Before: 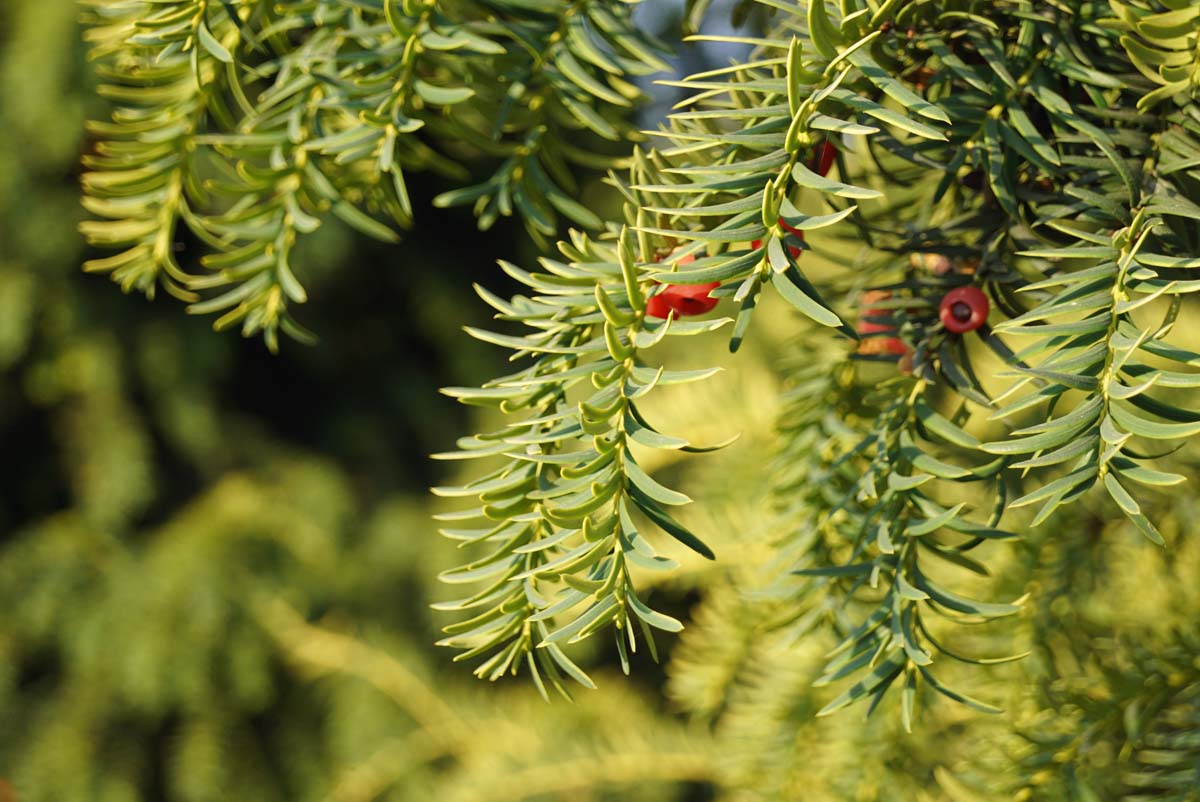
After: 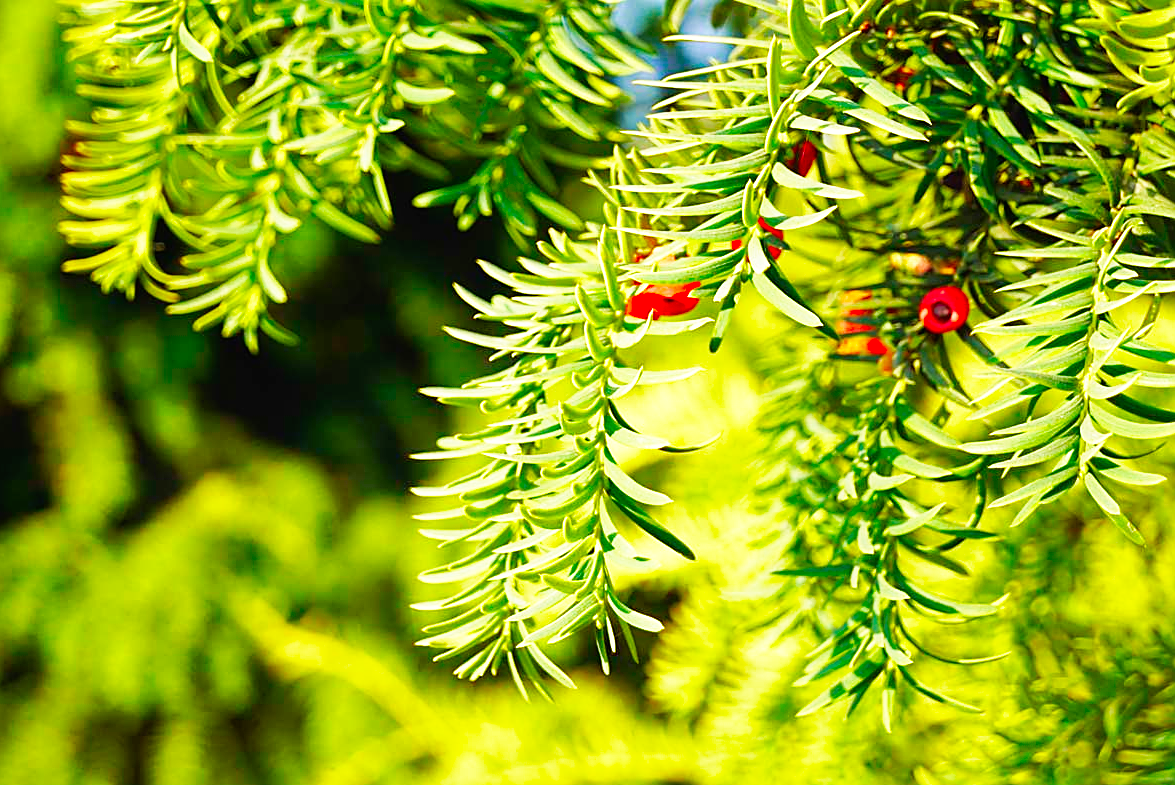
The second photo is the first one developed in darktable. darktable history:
crop: left 1.743%, right 0.268%, bottom 2.011%
base curve: curves: ch0 [(0, 0) (0.007, 0.004) (0.027, 0.03) (0.046, 0.07) (0.207, 0.54) (0.442, 0.872) (0.673, 0.972) (1, 1)], preserve colors none
shadows and highlights: on, module defaults
sharpen: on, module defaults
velvia: on, module defaults
color contrast: green-magenta contrast 1.69, blue-yellow contrast 1.49
exposure: exposure 0.236 EV, compensate highlight preservation false
